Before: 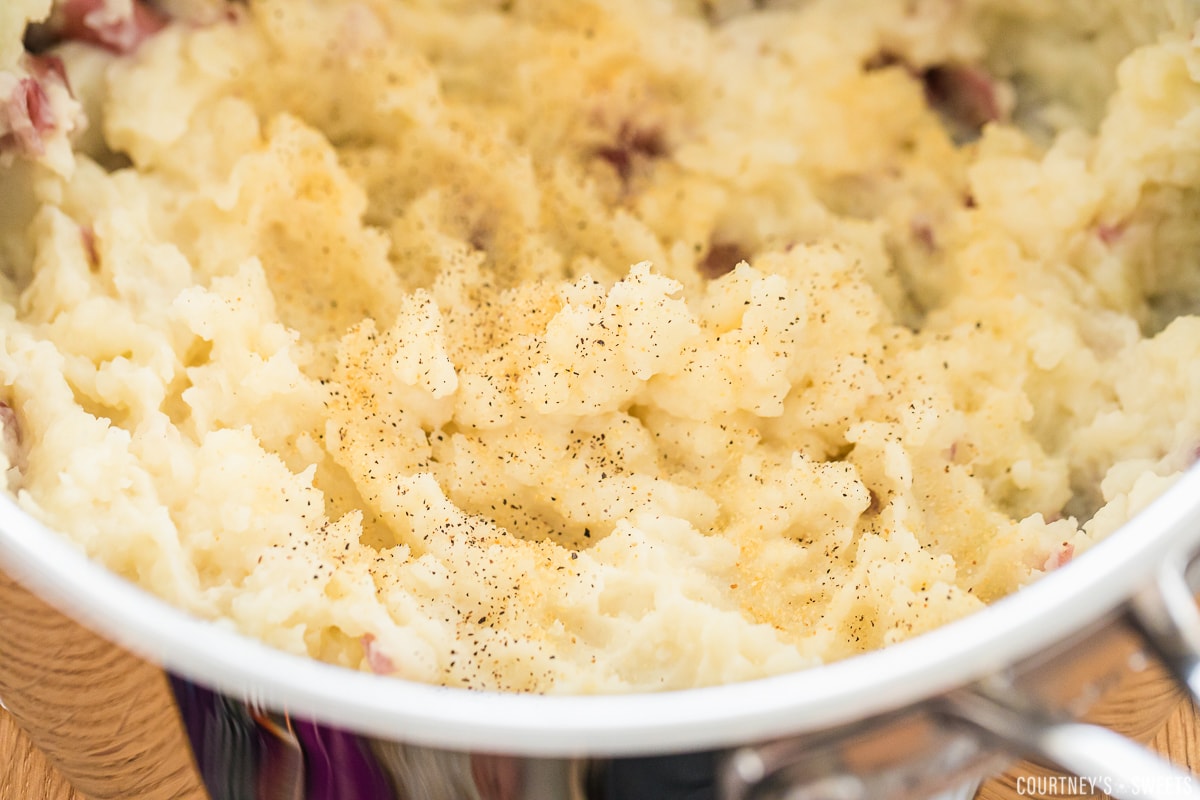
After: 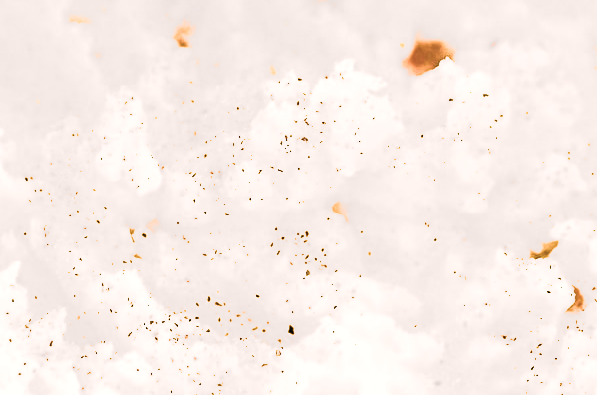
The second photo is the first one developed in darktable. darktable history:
color correction: highlights a* 5.5, highlights b* 5.26, saturation 0.662
tone curve: curves: ch0 [(0, 0.012) (0.056, 0.046) (0.218, 0.213) (0.606, 0.62) (0.82, 0.846) (1, 1)]; ch1 [(0, 0) (0.226, 0.261) (0.403, 0.437) (0.469, 0.472) (0.495, 0.499) (0.508, 0.503) (0.545, 0.555) (0.59, 0.598) (0.686, 0.728) (1, 1)]; ch2 [(0, 0) (0.269, 0.299) (0.459, 0.45) (0.498, 0.499) (0.523, 0.512) (0.568, 0.558) (0.634, 0.617) (0.698, 0.677) (0.806, 0.769) (1, 1)], color space Lab, independent channels, preserve colors none
color balance rgb: linear chroma grading › shadows 9.534%, linear chroma grading › highlights 11.007%, linear chroma grading › global chroma 14.904%, linear chroma grading › mid-tones 14.772%, perceptual saturation grading › global saturation 29.424%, perceptual brilliance grading › highlights 74.966%, perceptual brilliance grading › shadows -29.77%, global vibrance 20%
tone equalizer: -8 EV -0.417 EV, -7 EV -0.425 EV, -6 EV -0.333 EV, -5 EV -0.209 EV, -3 EV 0.232 EV, -2 EV 0.325 EV, -1 EV 0.385 EV, +0 EV 0.432 EV
exposure: black level correction 0, exposure 0.199 EV, compensate exposure bias true, compensate highlight preservation false
filmic rgb: black relative exposure -7.75 EV, white relative exposure 4.36 EV, threshold 5.99 EV, hardness 3.75, latitude 49.21%, contrast 1.101, add noise in highlights 0, color science v3 (2019), use custom middle-gray values true, contrast in highlights soft, enable highlight reconstruction true
crop: left 24.731%, top 25.442%, right 25.446%, bottom 25.116%
